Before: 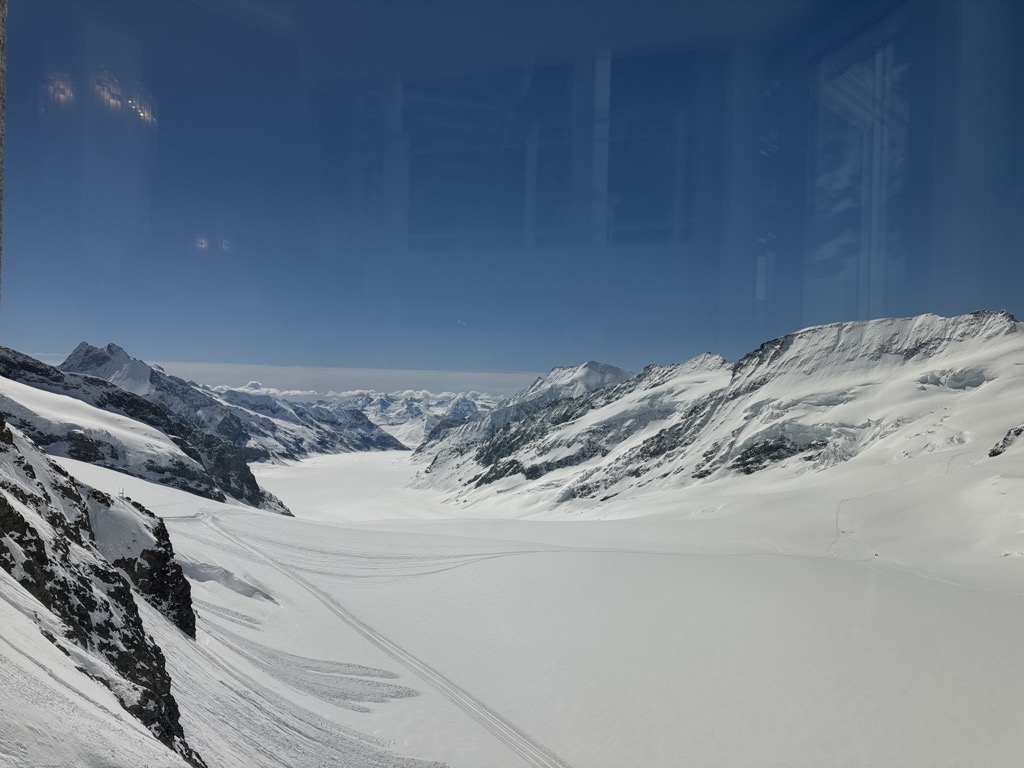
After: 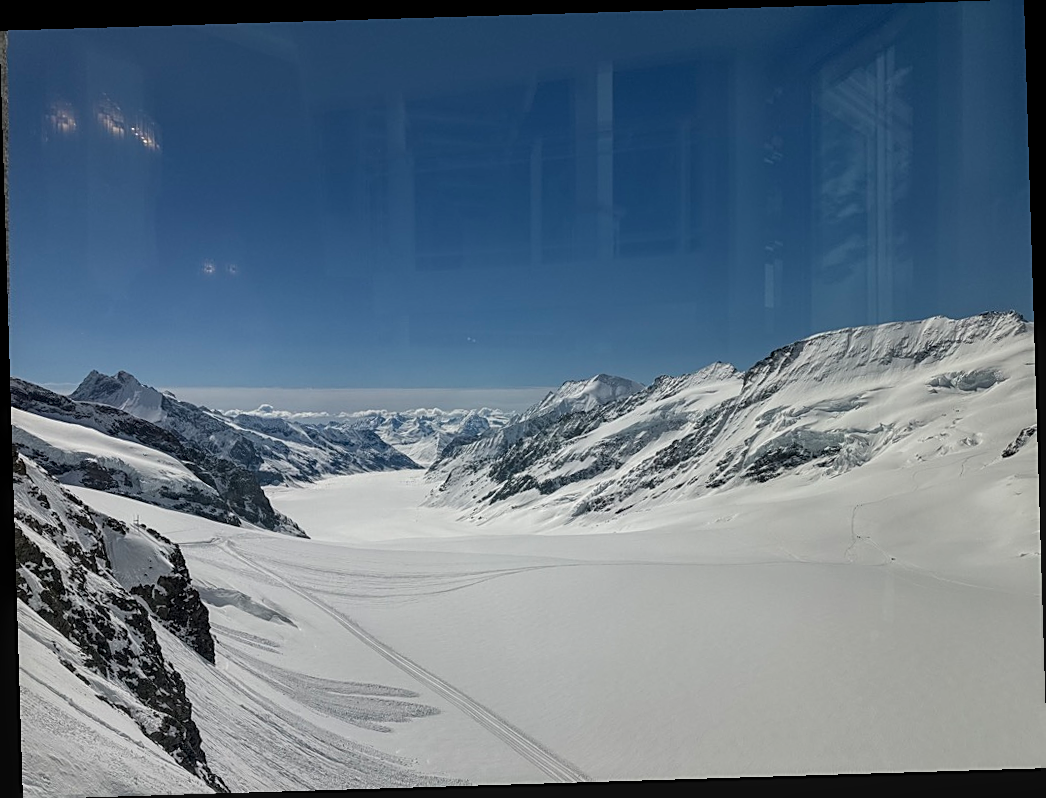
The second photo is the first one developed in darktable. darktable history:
sharpen: on, module defaults
local contrast: on, module defaults
rotate and perspective: rotation -1.75°, automatic cropping off
